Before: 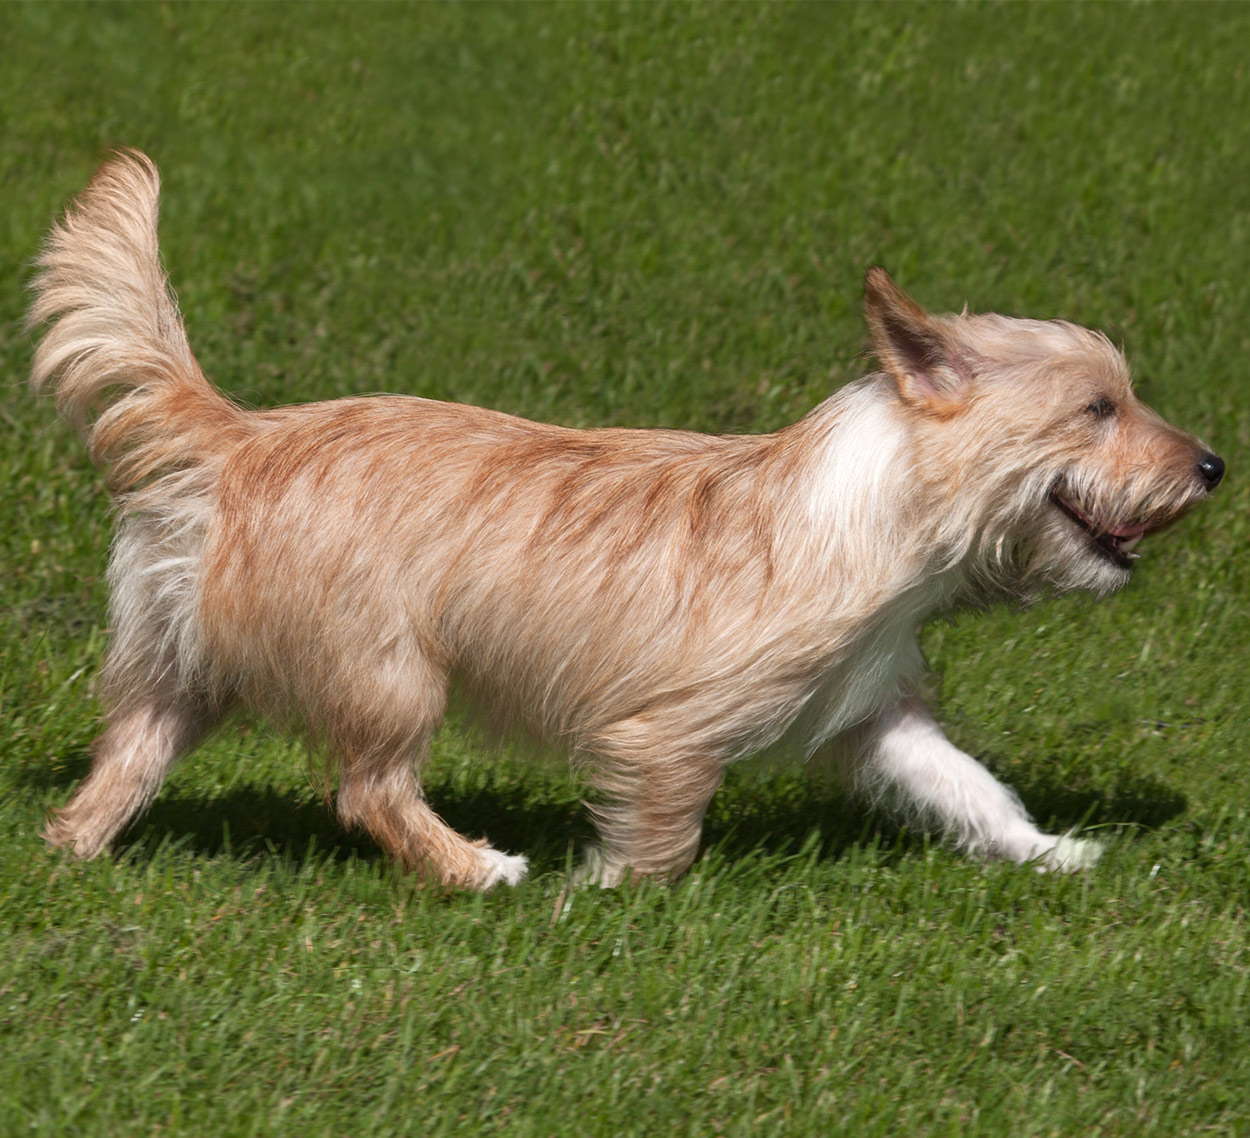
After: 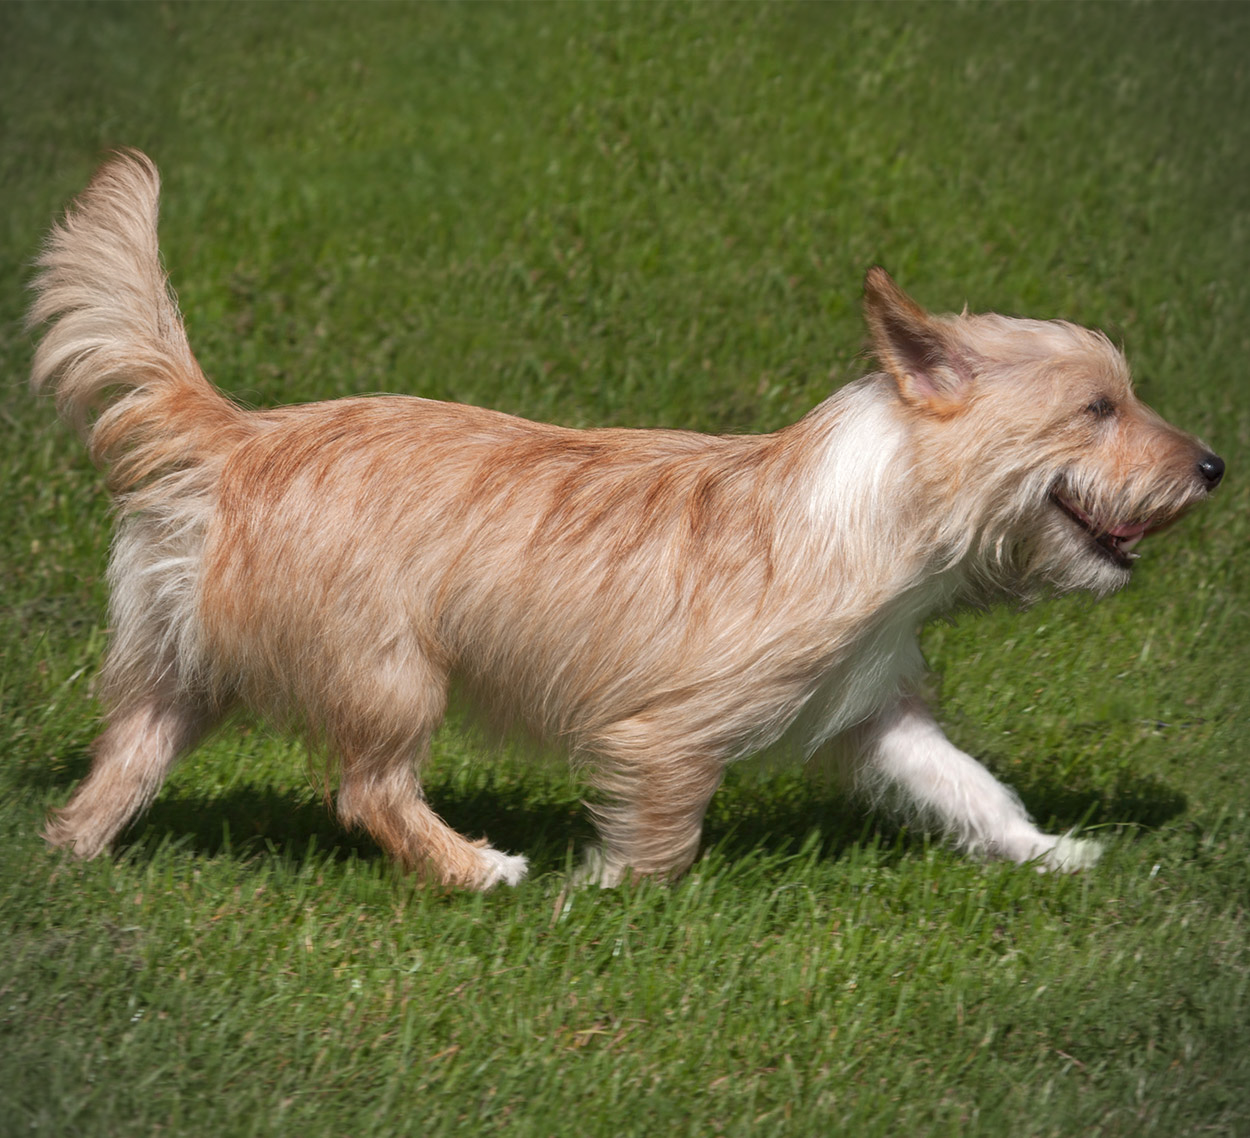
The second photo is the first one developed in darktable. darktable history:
tone equalizer: on, module defaults
vignetting: fall-off radius 60.92%
shadows and highlights: on, module defaults
